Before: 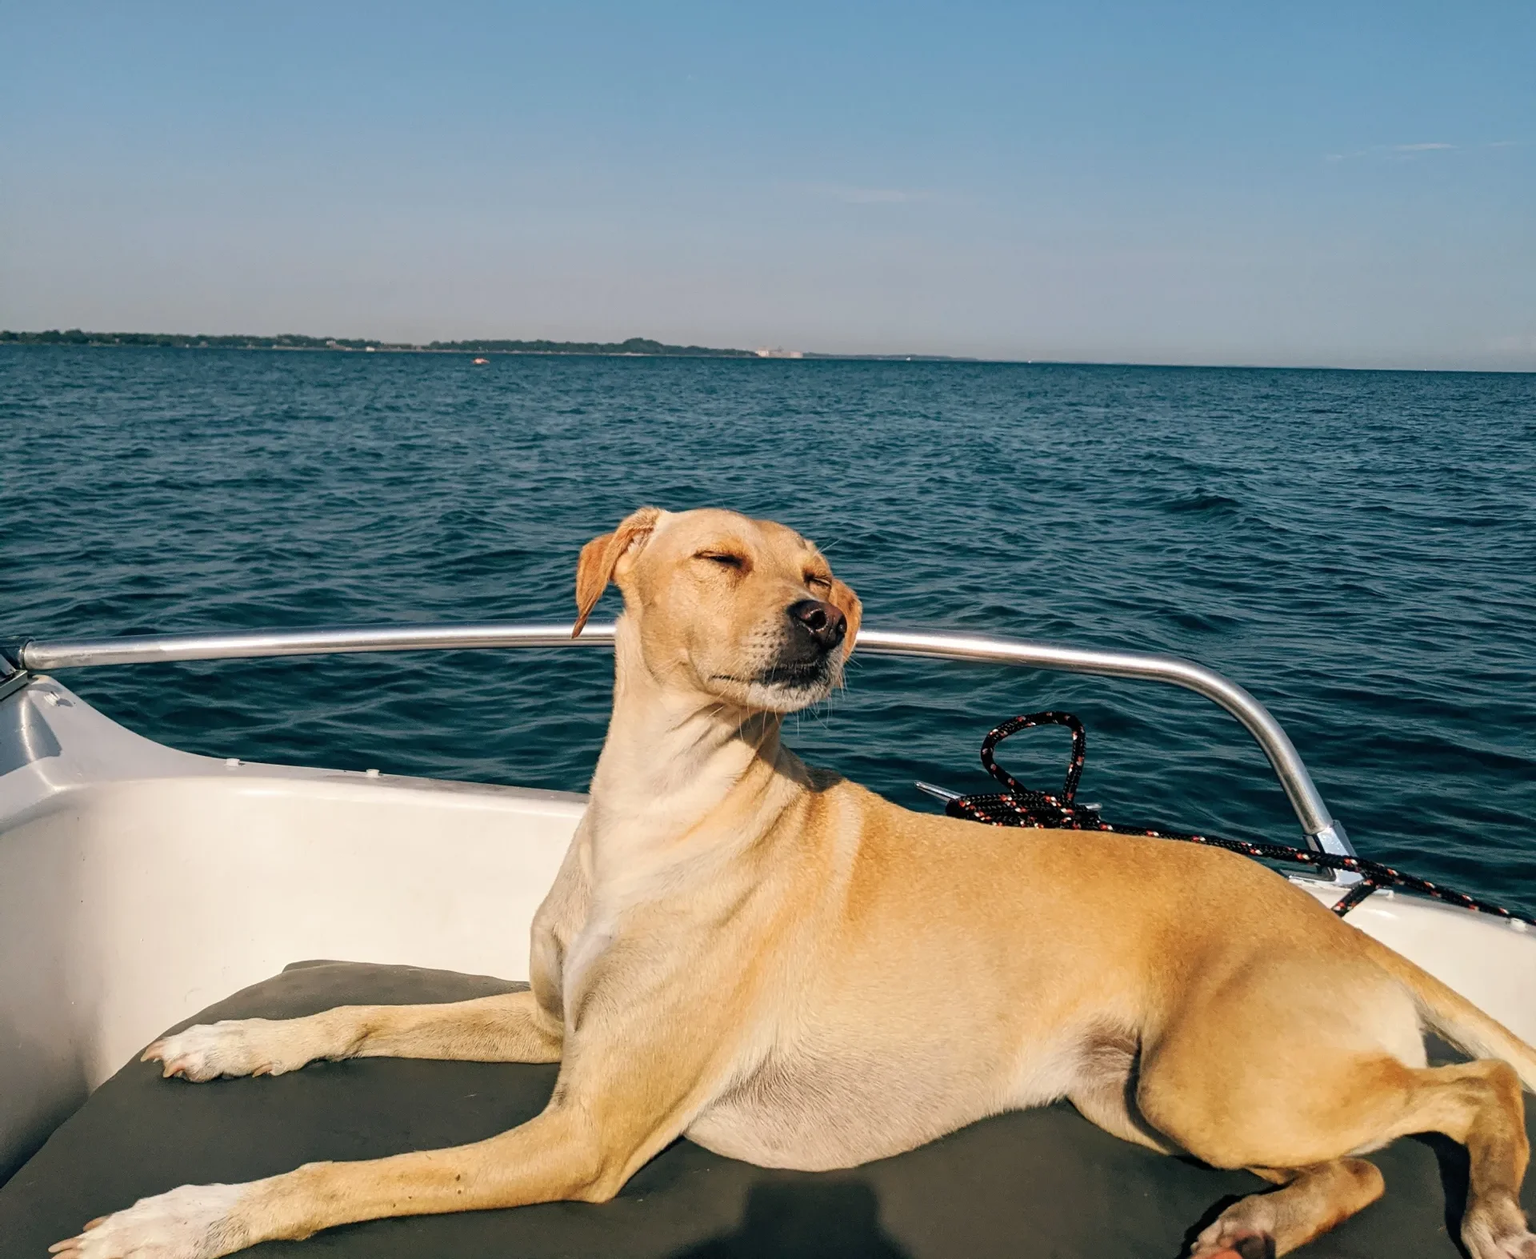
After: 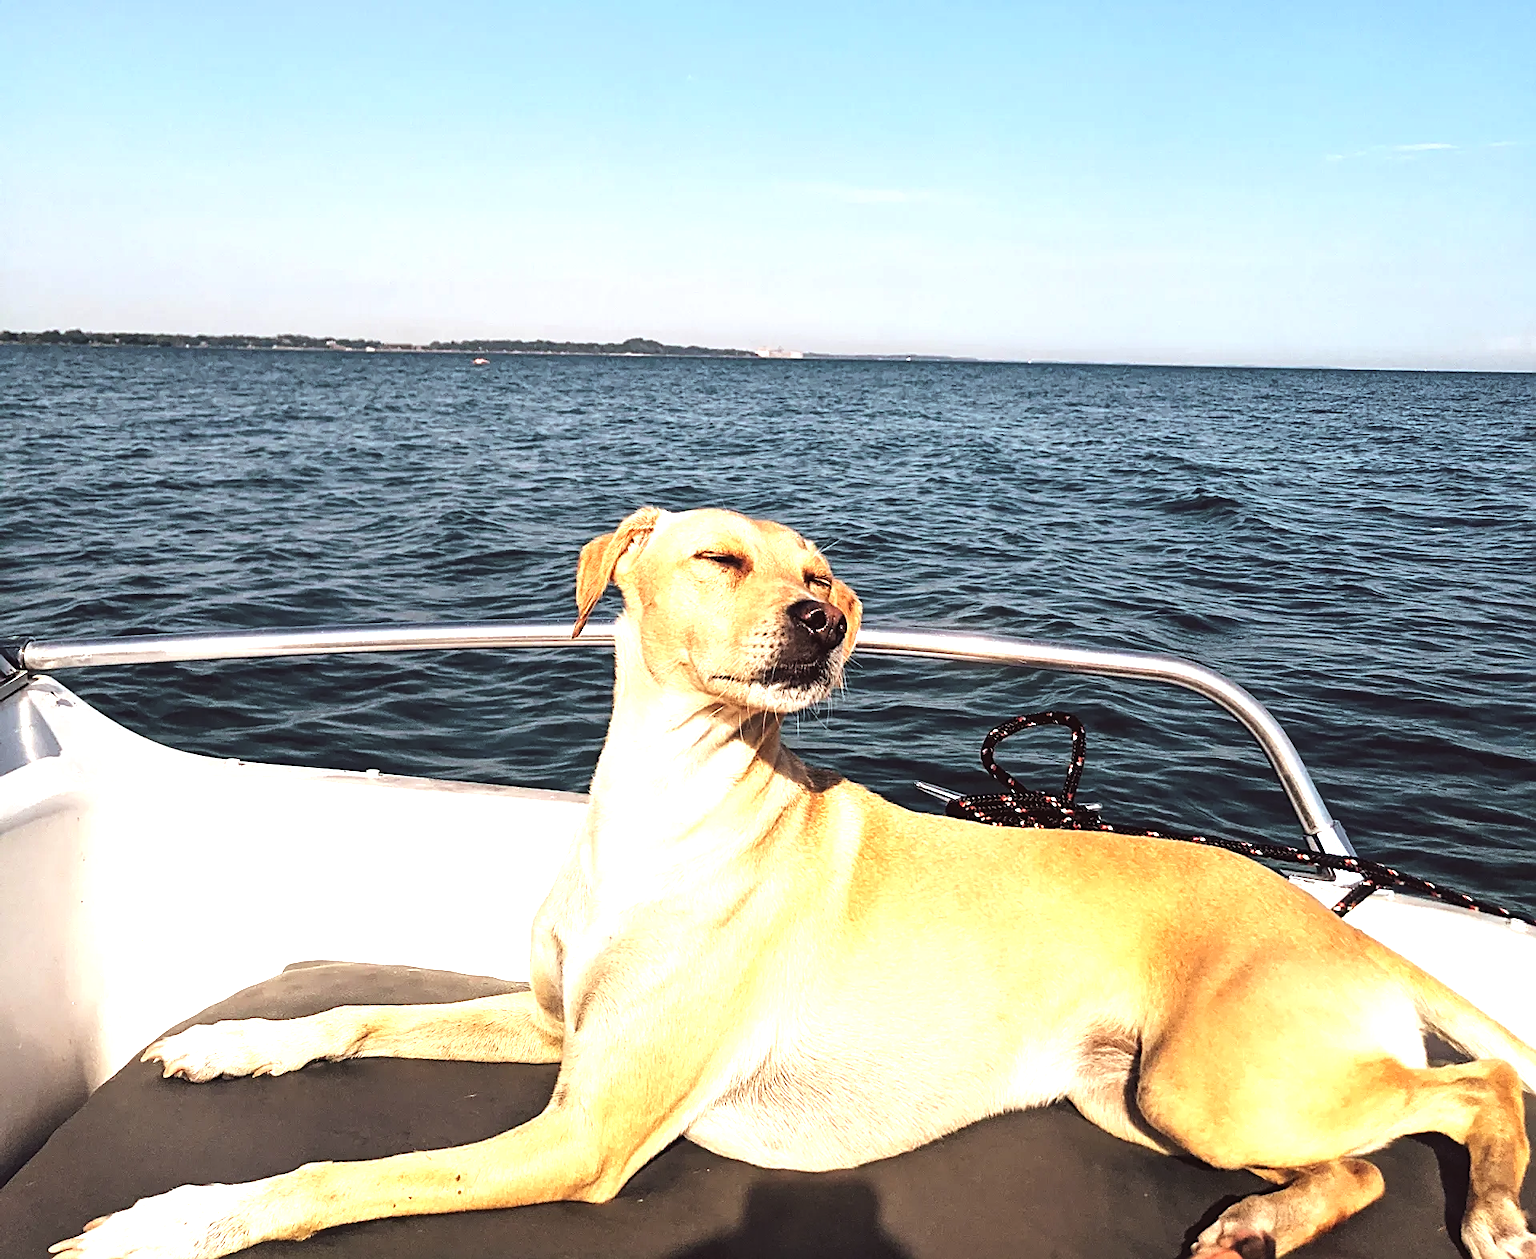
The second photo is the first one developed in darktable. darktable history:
rgb levels: mode RGB, independent channels, levels [[0, 0.474, 1], [0, 0.5, 1], [0, 0.5, 1]]
sharpen: on, module defaults
tone equalizer: -8 EV -0.75 EV, -7 EV -0.7 EV, -6 EV -0.6 EV, -5 EV -0.4 EV, -3 EV 0.4 EV, -2 EV 0.6 EV, -1 EV 0.7 EV, +0 EV 0.75 EV, edges refinement/feathering 500, mask exposure compensation -1.57 EV, preserve details no
exposure: black level correction -0.005, exposure 0.622 EV, compensate highlight preservation false
